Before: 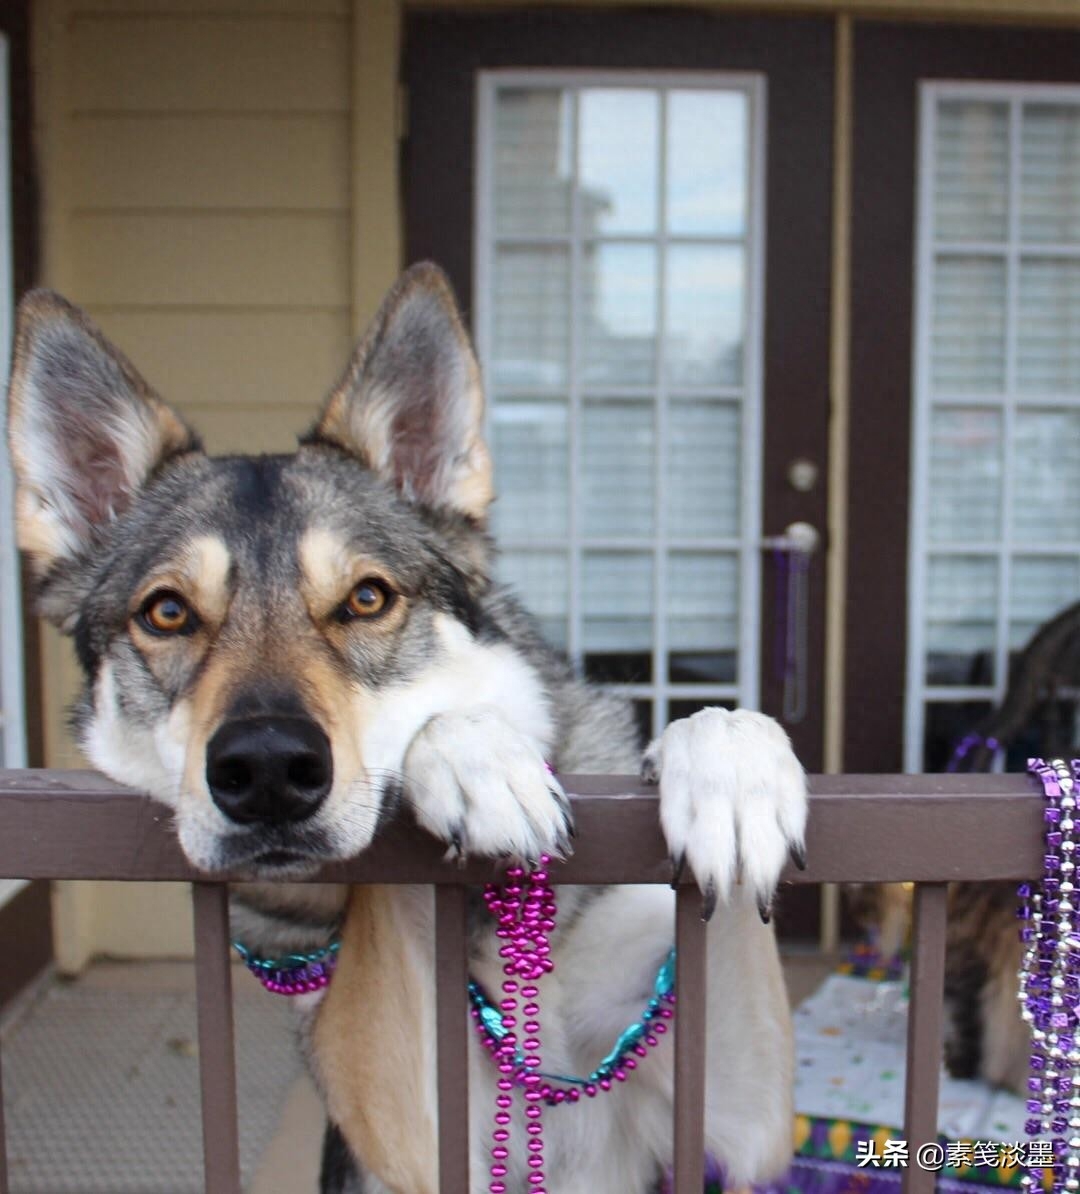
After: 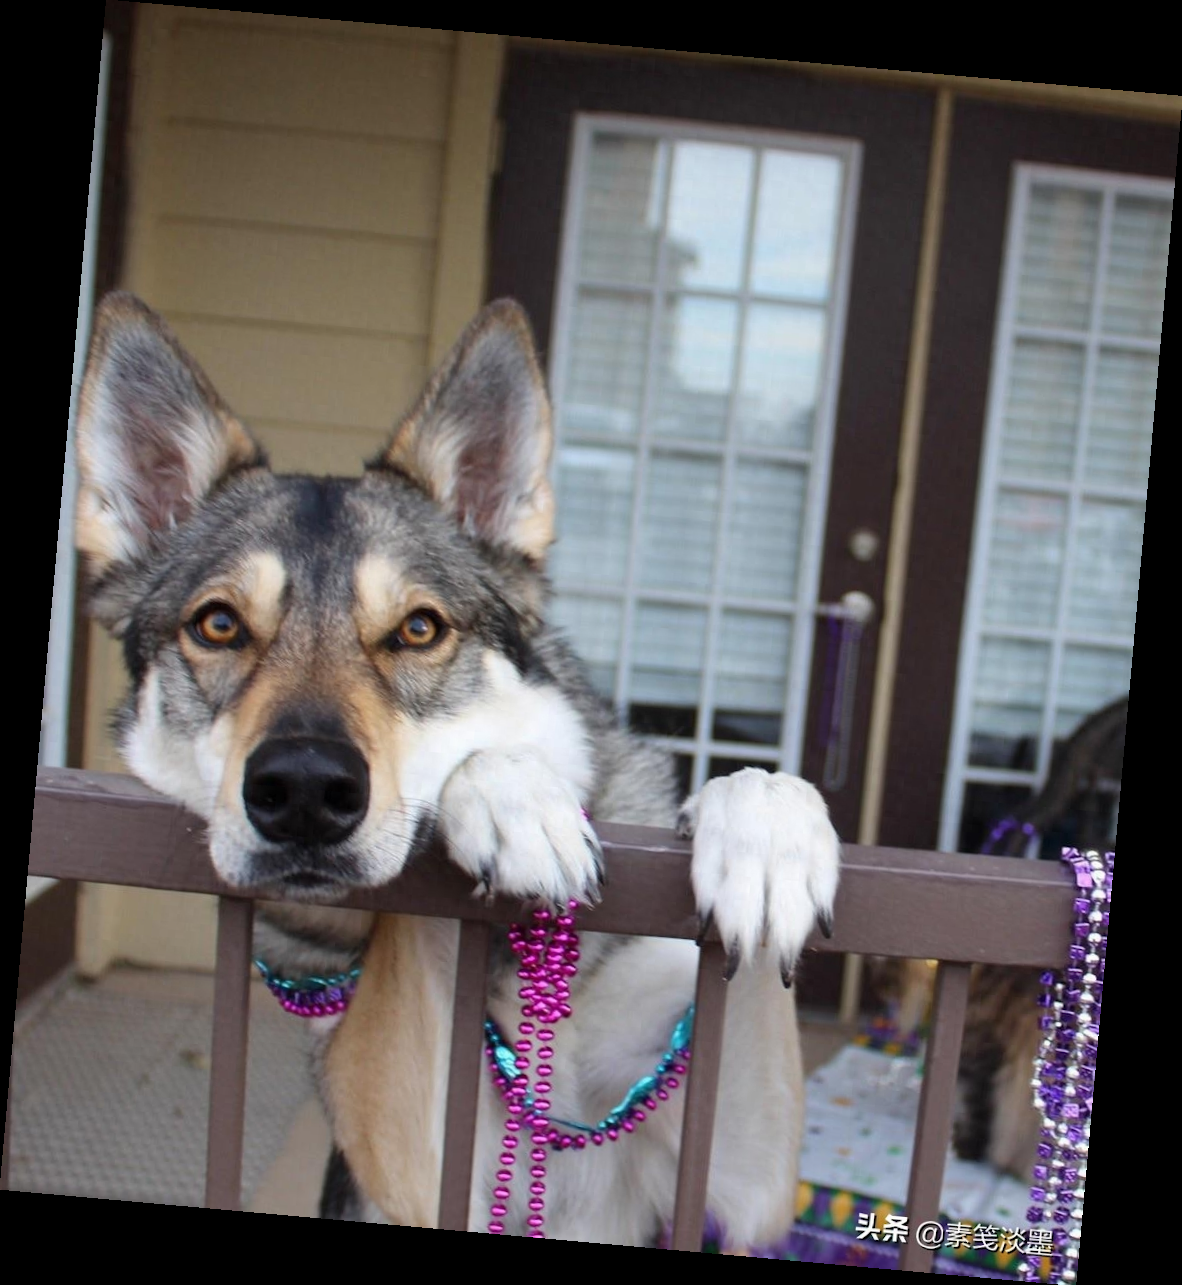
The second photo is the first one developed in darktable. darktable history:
rotate and perspective: rotation 5.12°, automatic cropping off
exposure: exposure -0.041 EV, compensate highlight preservation false
